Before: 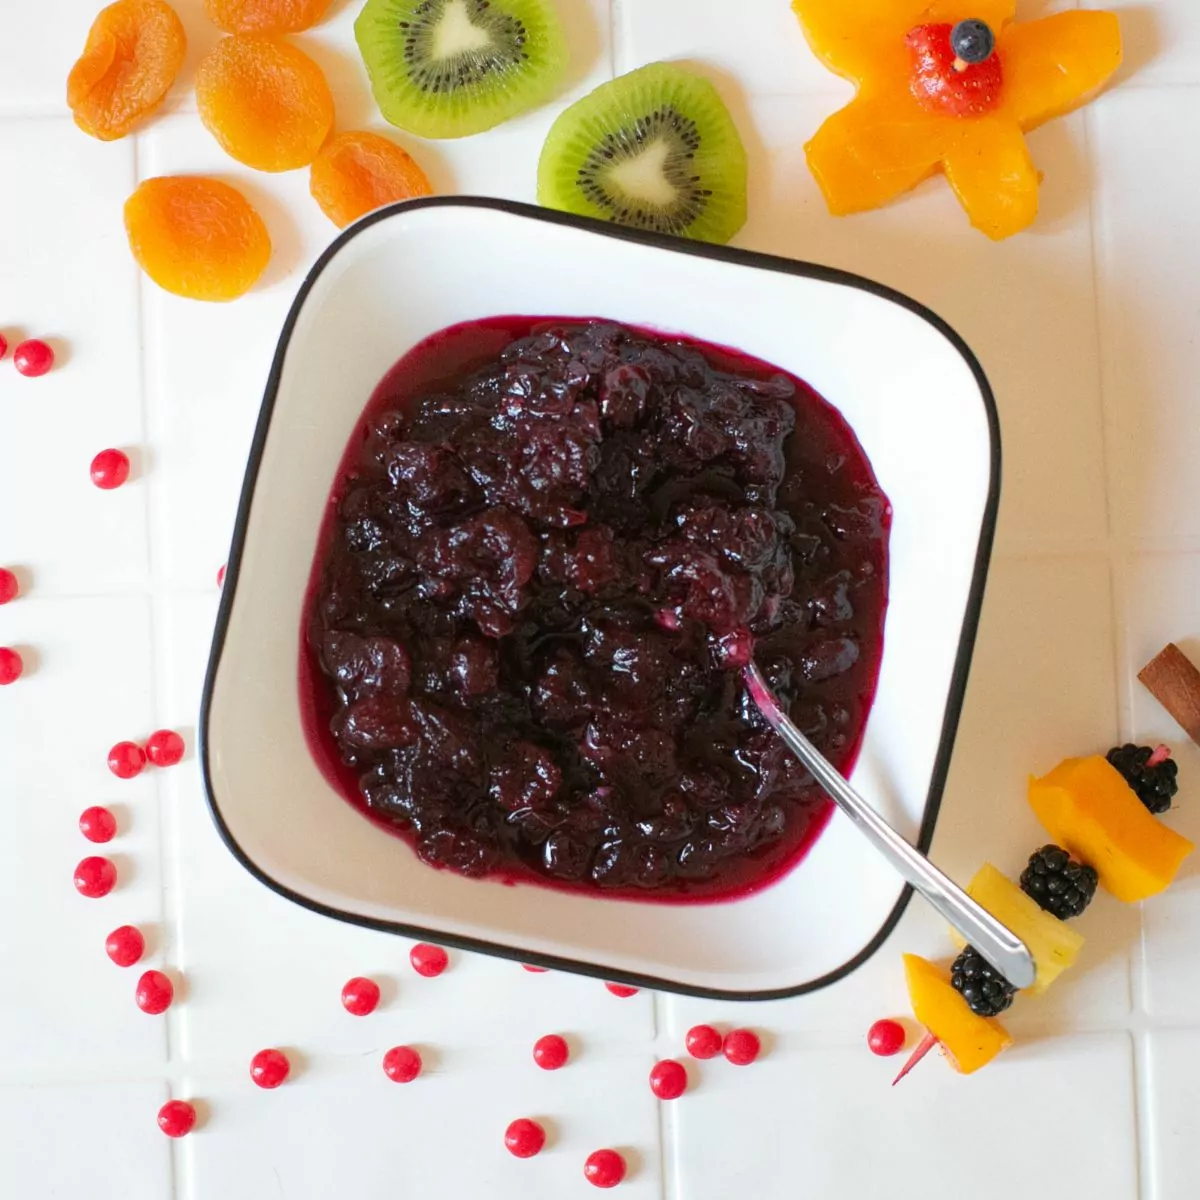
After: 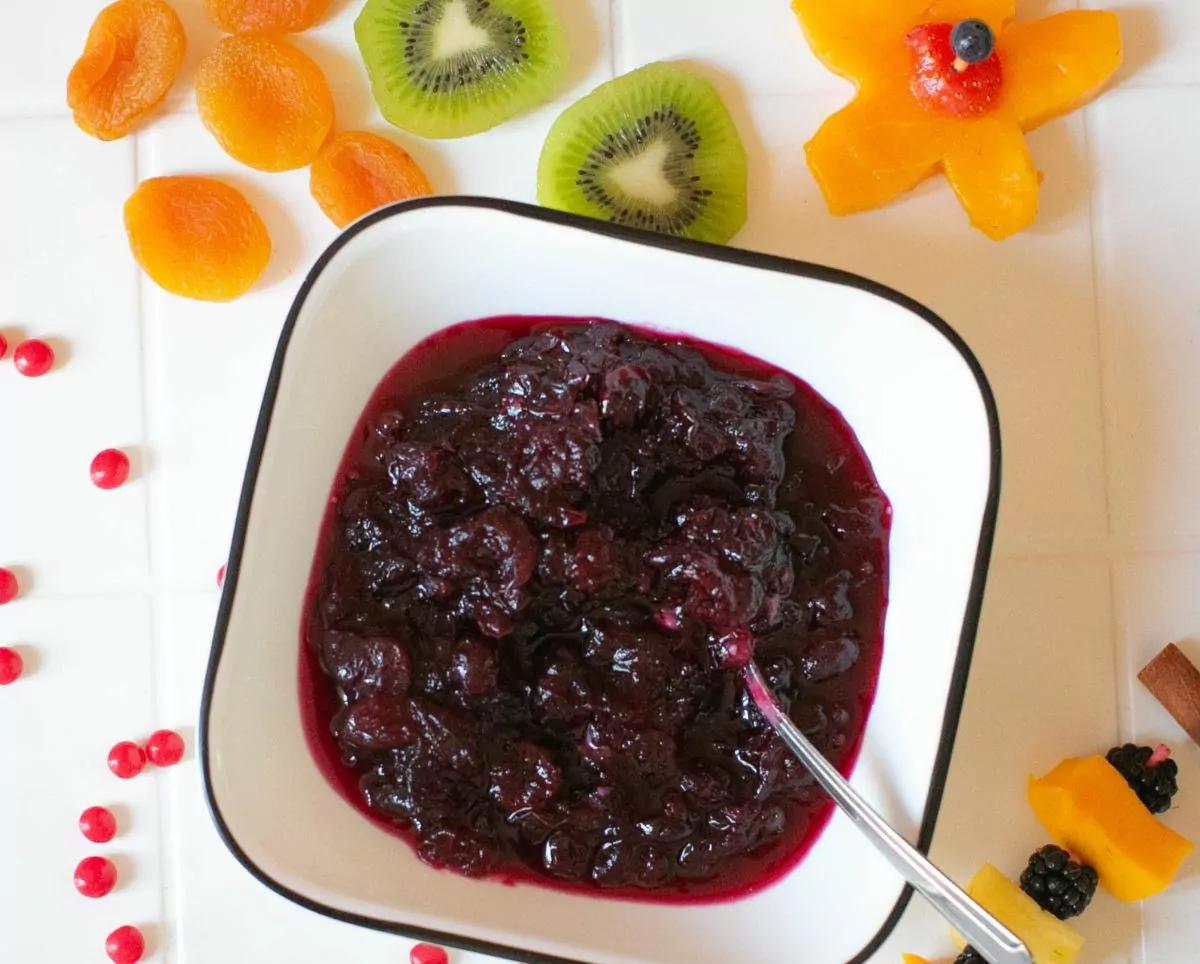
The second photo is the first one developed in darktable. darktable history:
crop: bottom 19.635%
